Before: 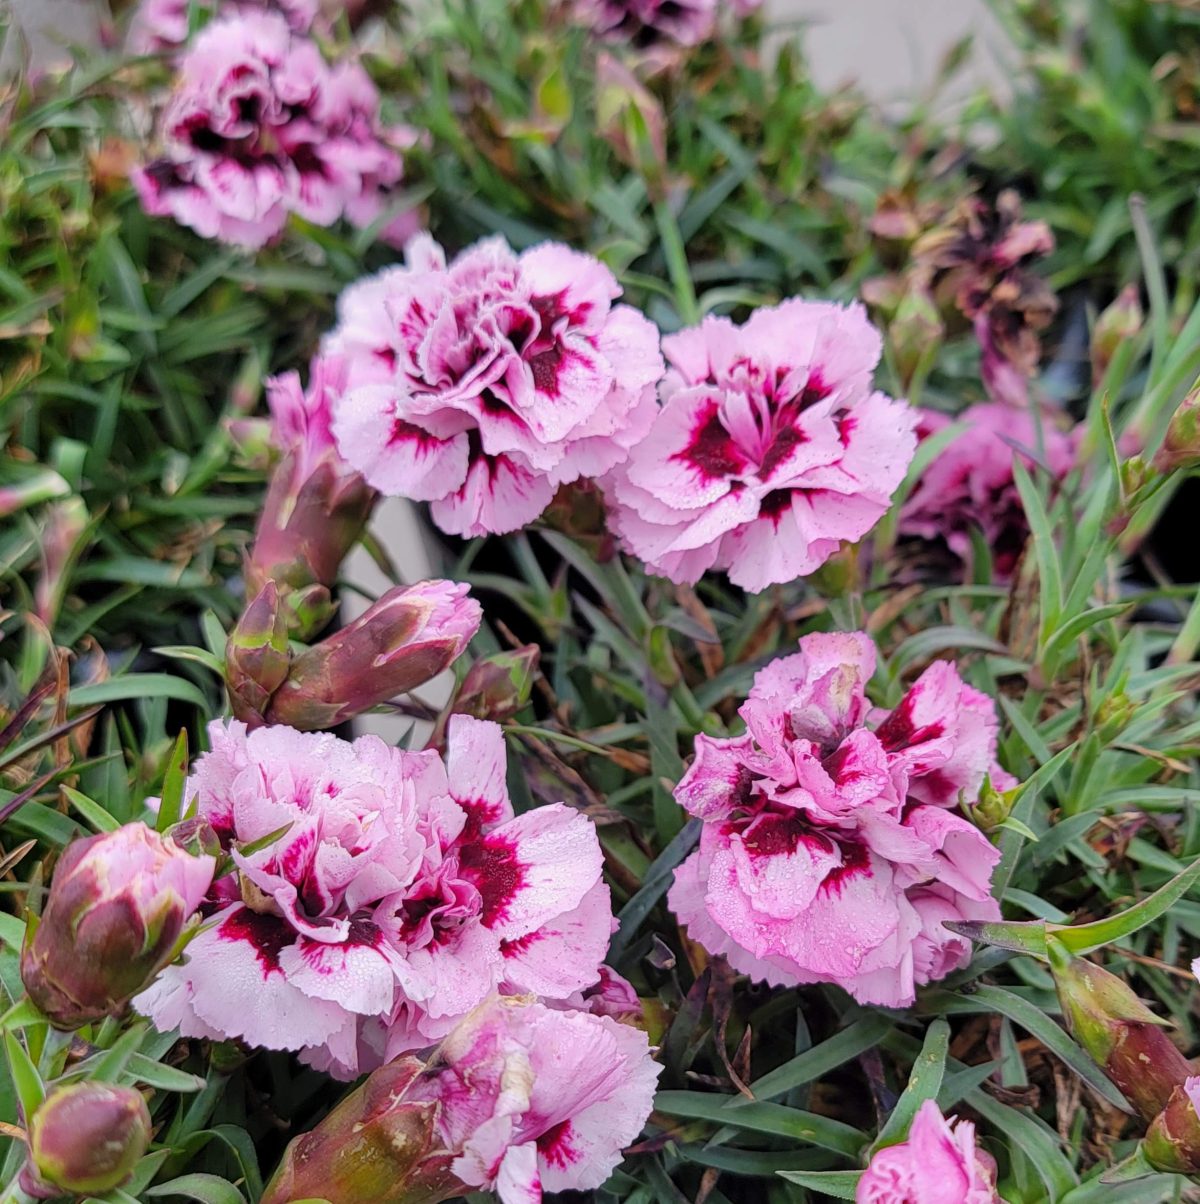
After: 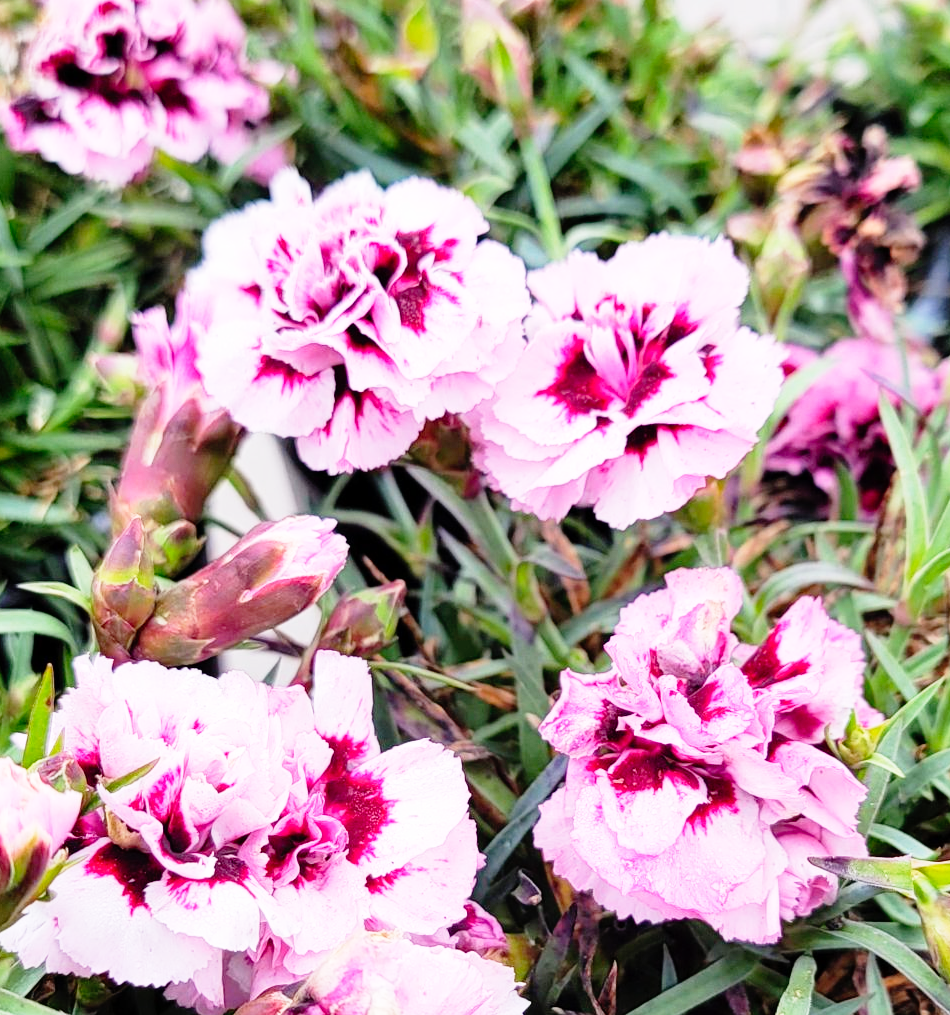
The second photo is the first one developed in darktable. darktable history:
color balance: input saturation 99%
base curve: curves: ch0 [(0, 0) (0.012, 0.01) (0.073, 0.168) (0.31, 0.711) (0.645, 0.957) (1, 1)], preserve colors none
white balance: emerald 1
crop: left 11.225%, top 5.381%, right 9.565%, bottom 10.314%
